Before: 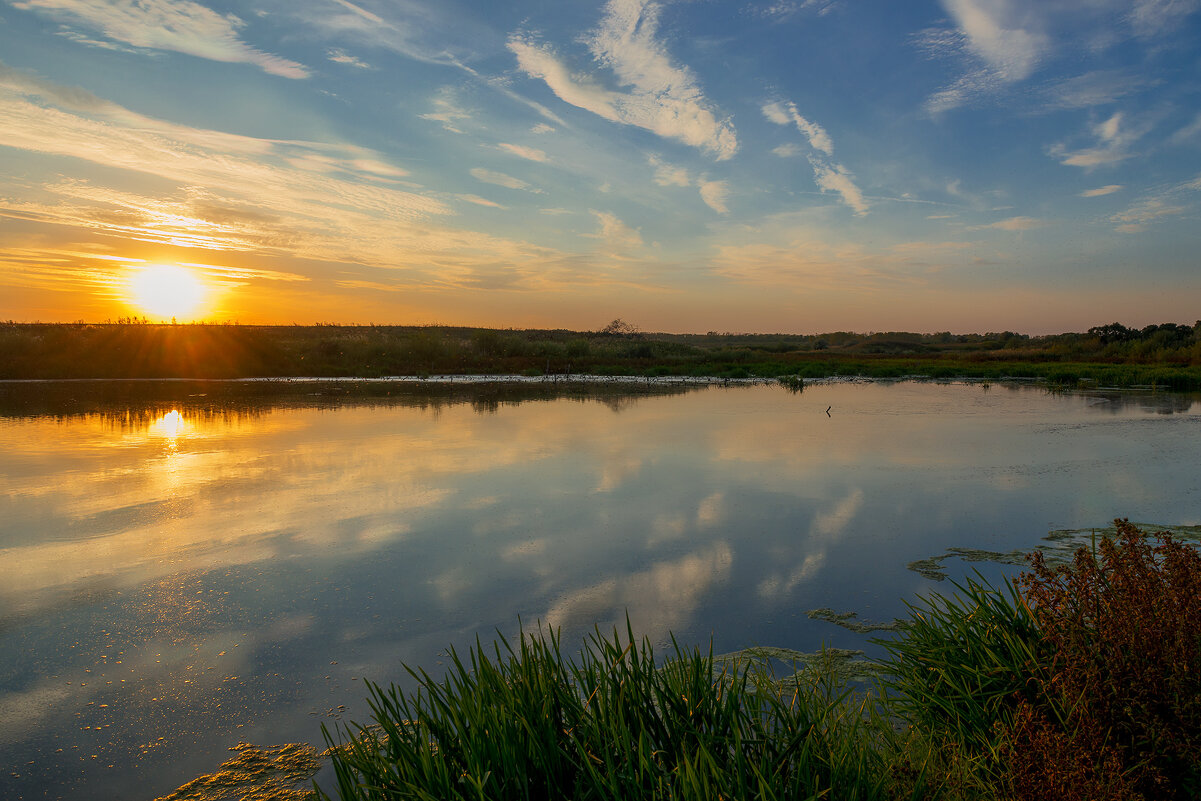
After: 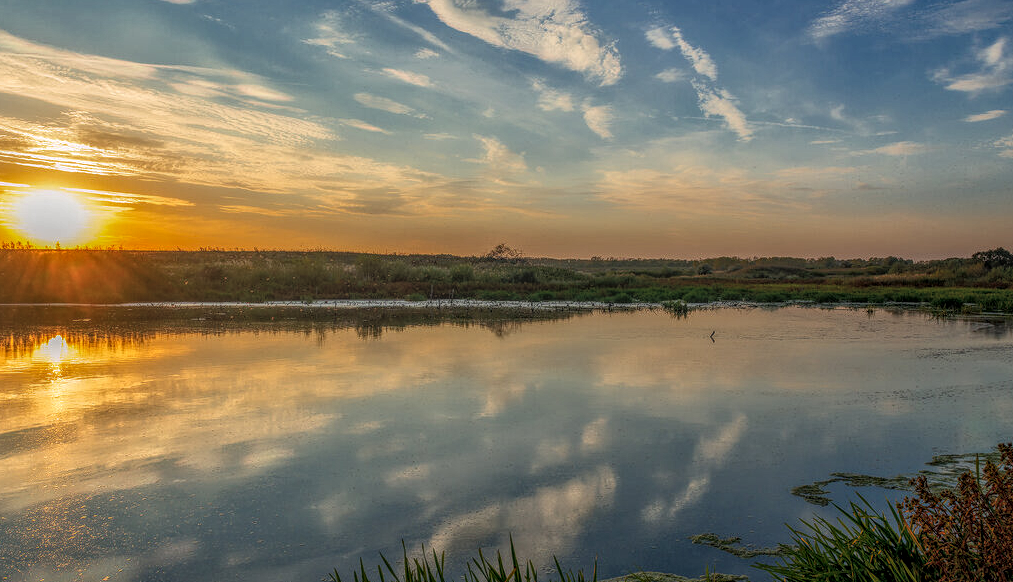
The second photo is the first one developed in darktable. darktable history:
crop and rotate: left 9.703%, top 9.556%, right 5.898%, bottom 17.77%
shadows and highlights: shadows 11.35, white point adjustment 1.16, shadows color adjustment 98.01%, highlights color adjustment 59.15%, soften with gaussian
local contrast: highlights 4%, shadows 1%, detail 201%, midtone range 0.249
